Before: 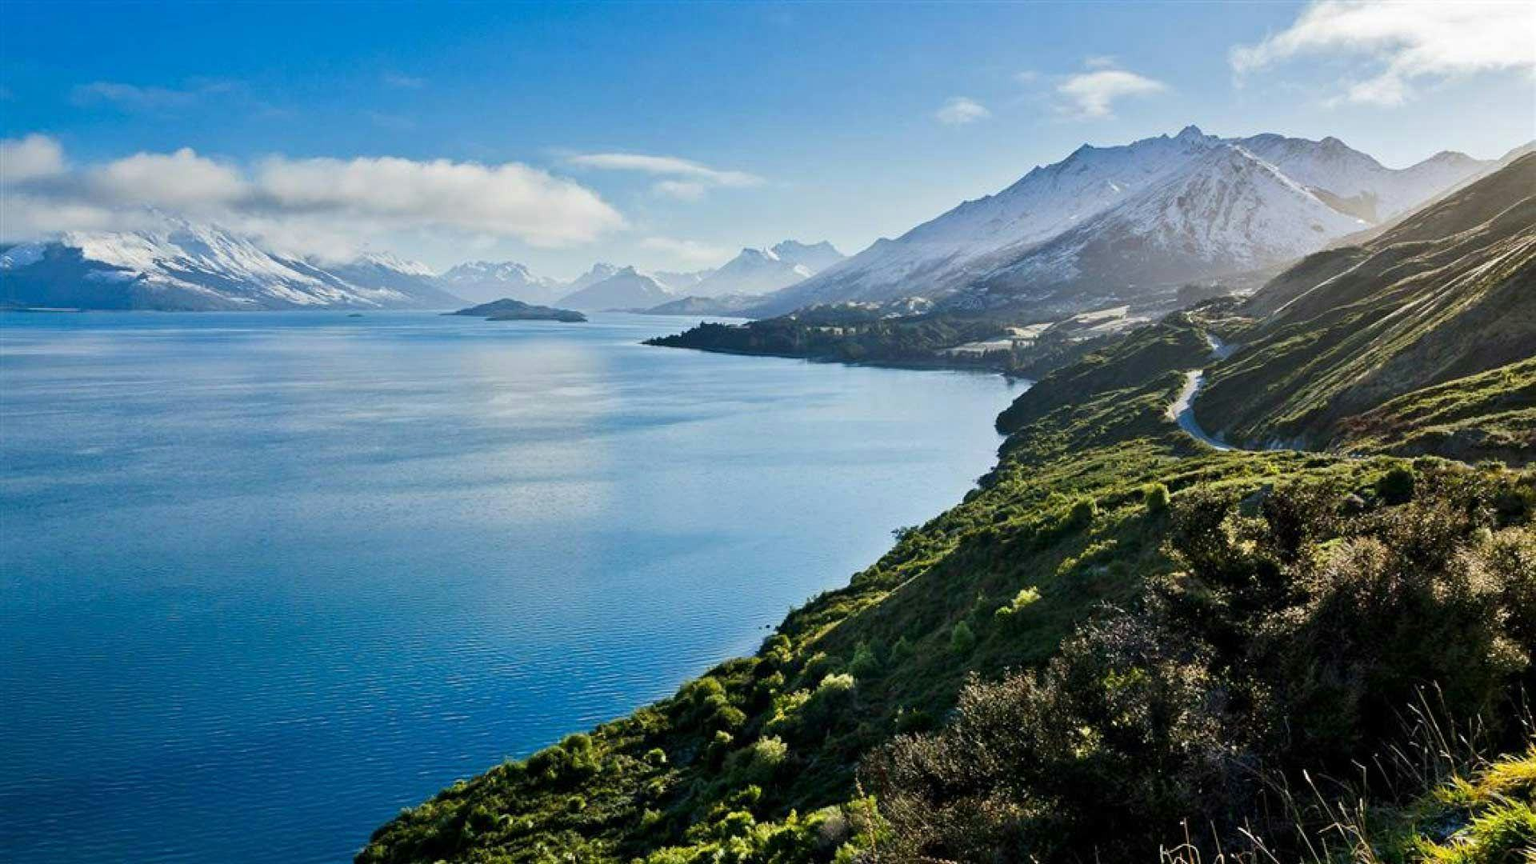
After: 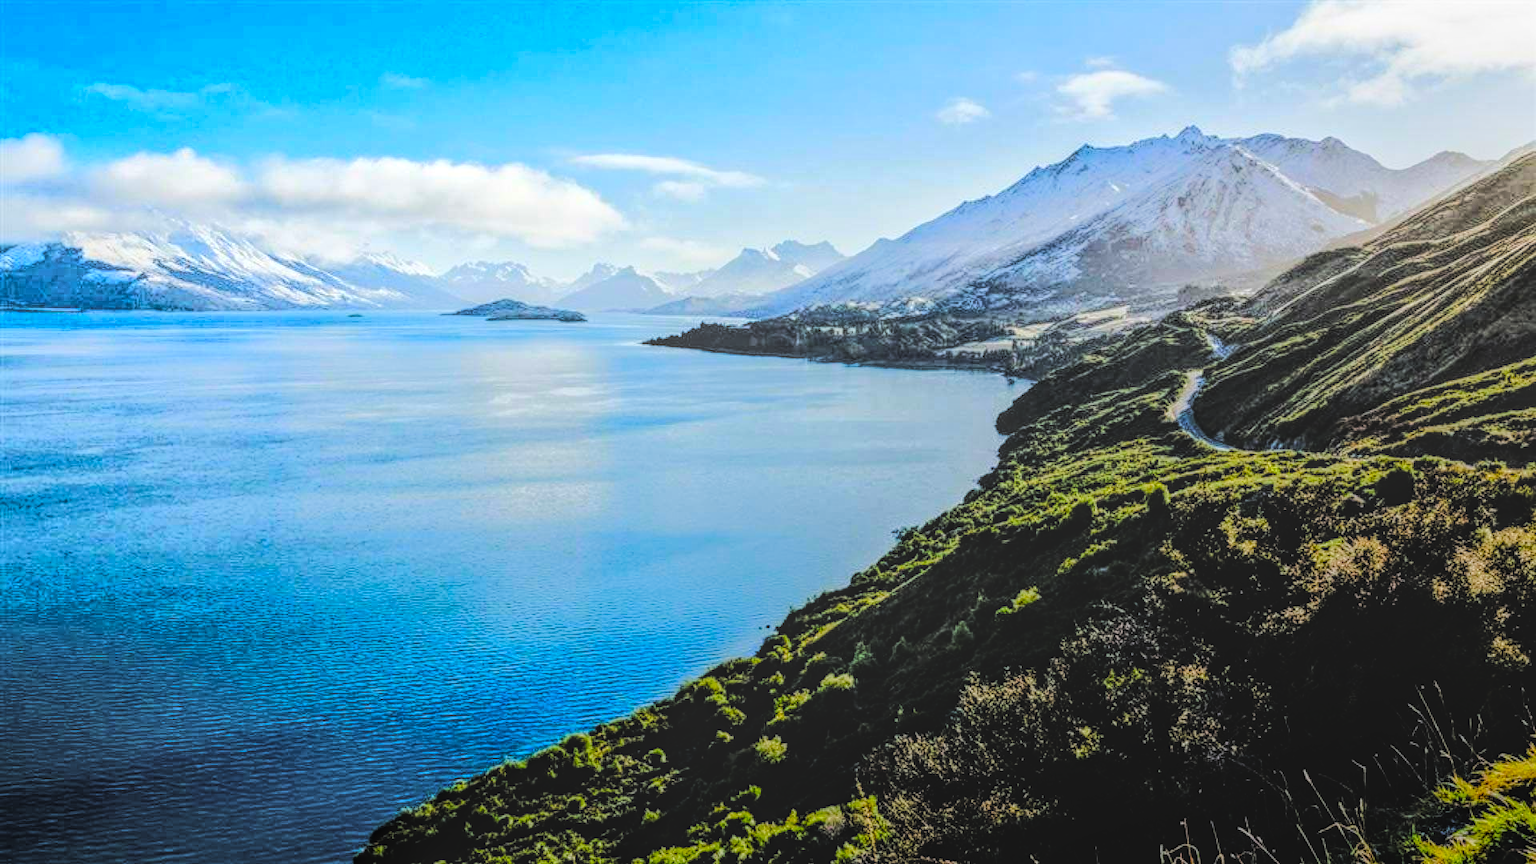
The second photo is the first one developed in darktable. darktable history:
tone curve: curves: ch0 [(0, 0) (0.086, 0.006) (0.148, 0.021) (0.245, 0.105) (0.374, 0.401) (0.444, 0.631) (0.778, 0.915) (1, 1)], color space Lab, linked channels, preserve colors none
local contrast: highlights 20%, shadows 30%, detail 200%, midtone range 0.2
tone equalizer: on, module defaults
